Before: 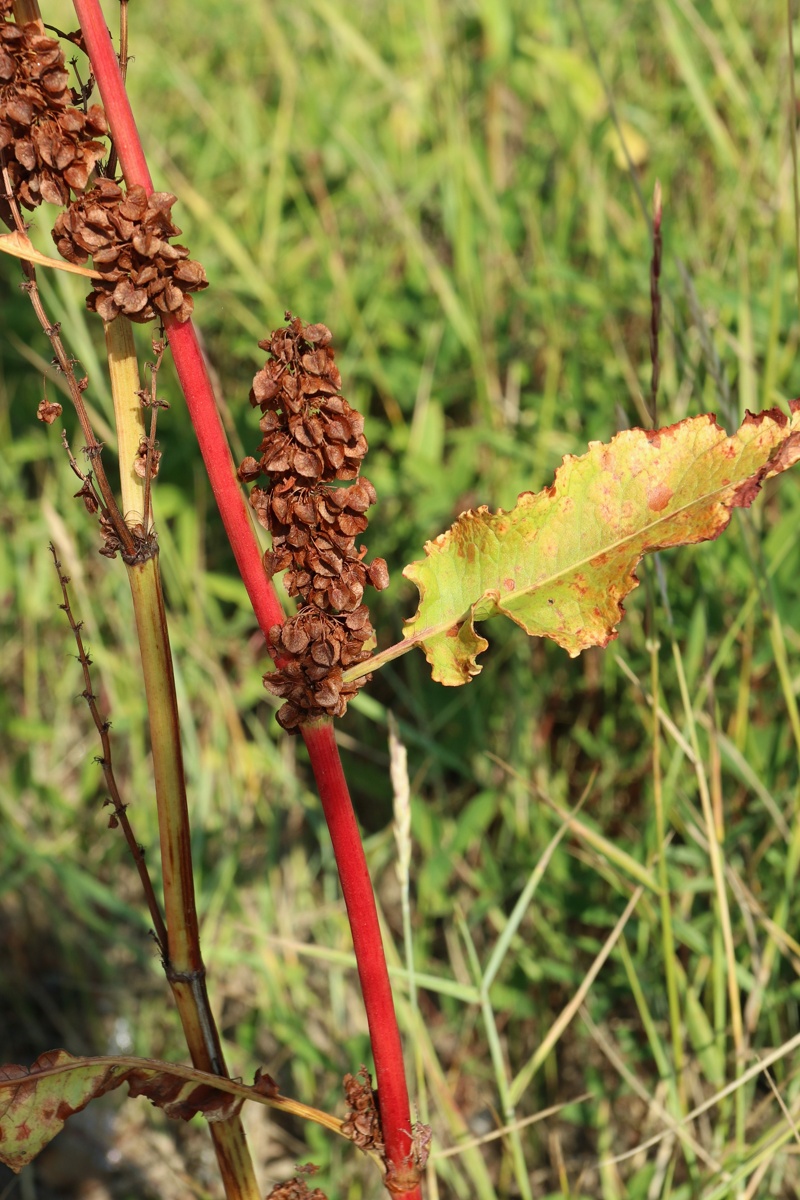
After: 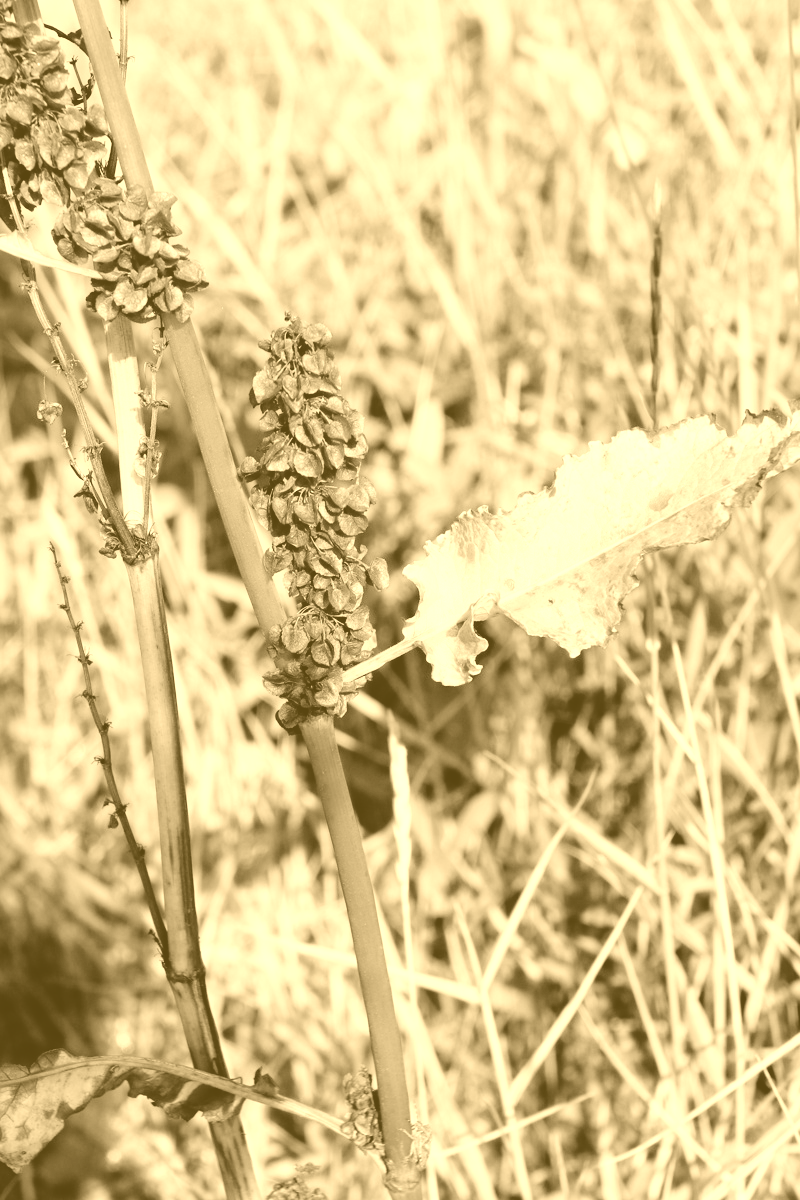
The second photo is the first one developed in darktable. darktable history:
filmic rgb: black relative exposure -6.15 EV, white relative exposure 6.96 EV, hardness 2.23, color science v6 (2022)
colorize: hue 36°, source mix 100%
exposure: exposure 0.2 EV, compensate highlight preservation false
